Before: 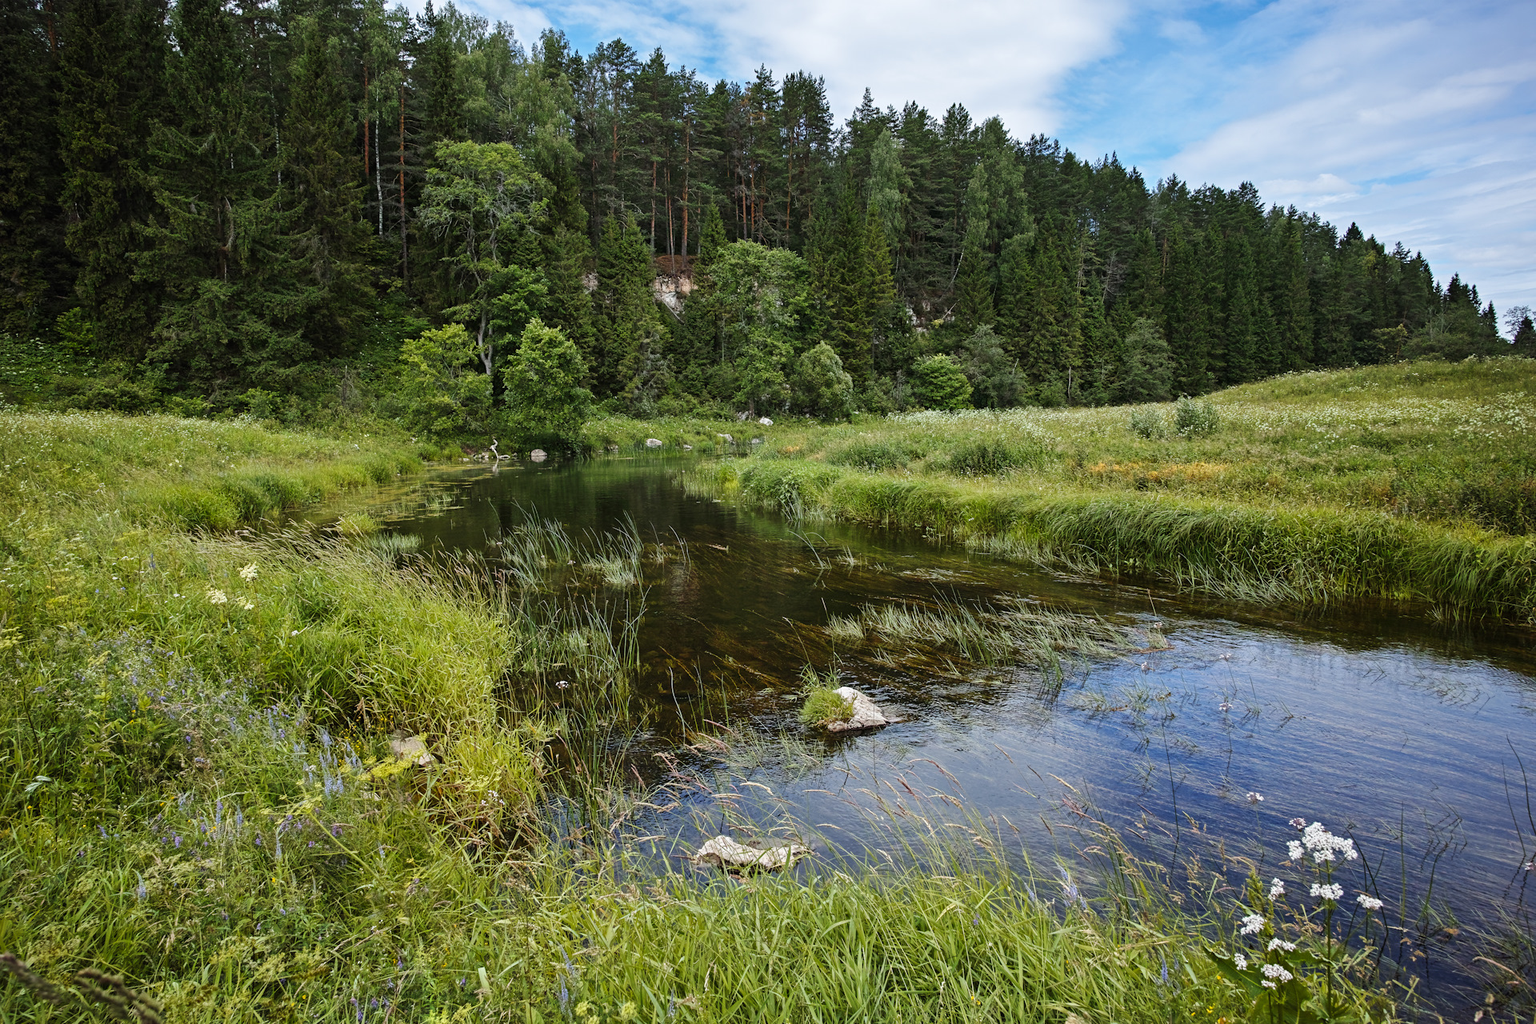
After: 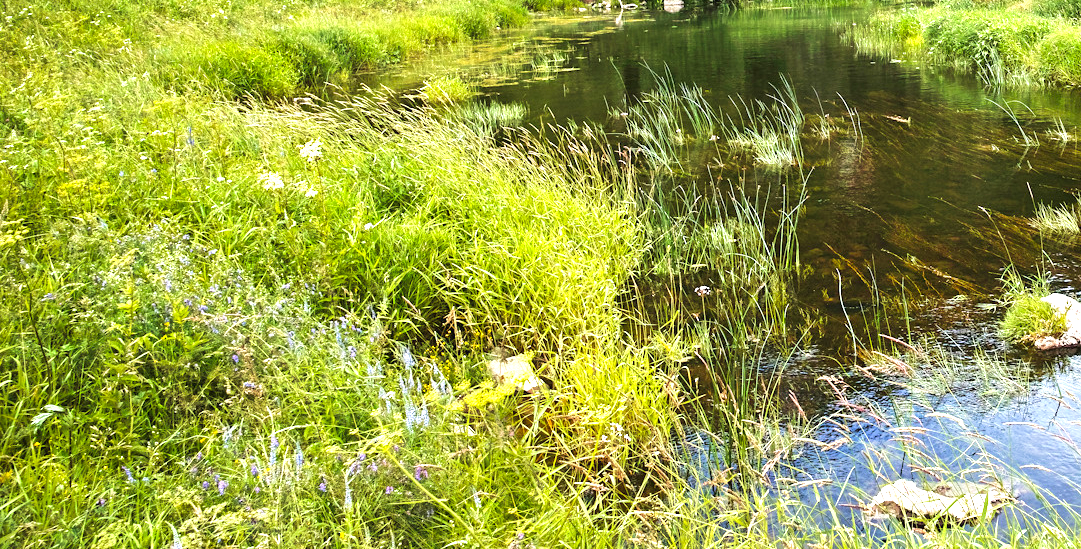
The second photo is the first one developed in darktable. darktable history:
exposure: black level correction 0, exposure 1.392 EV, compensate highlight preservation false
crop: top 44.166%, right 43.671%, bottom 12.892%
velvia: on, module defaults
contrast brightness saturation: contrast 0.04, saturation 0.152
tone equalizer: edges refinement/feathering 500, mask exposure compensation -1.57 EV, preserve details no
